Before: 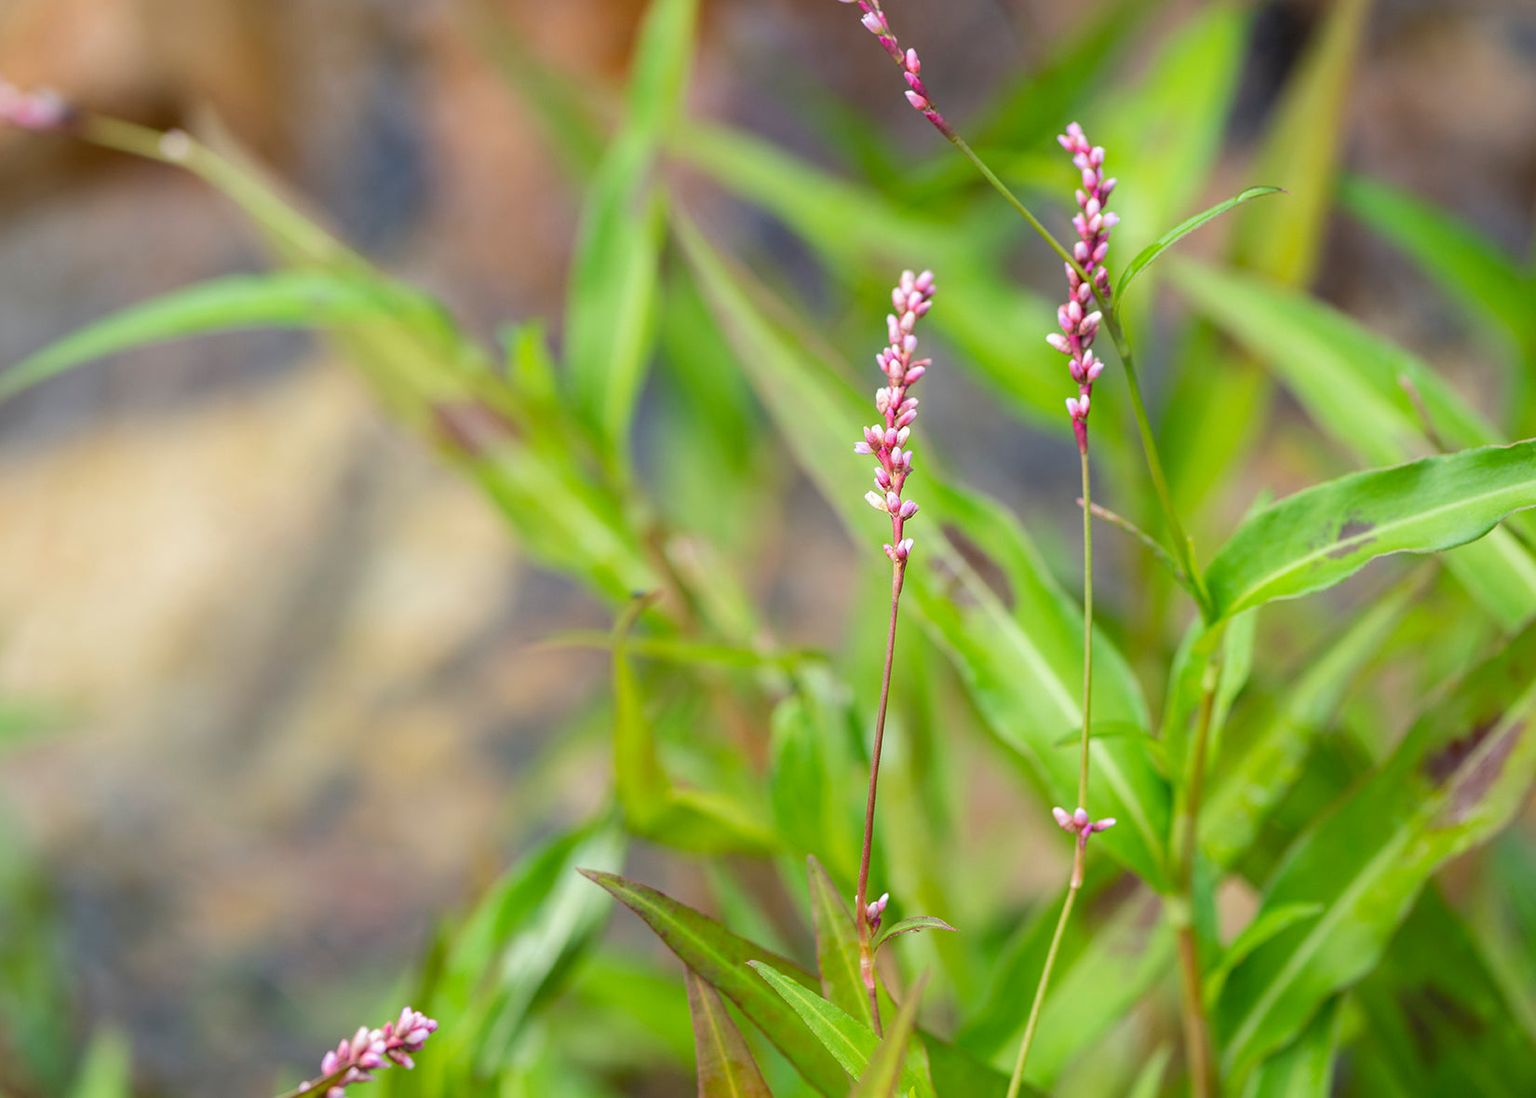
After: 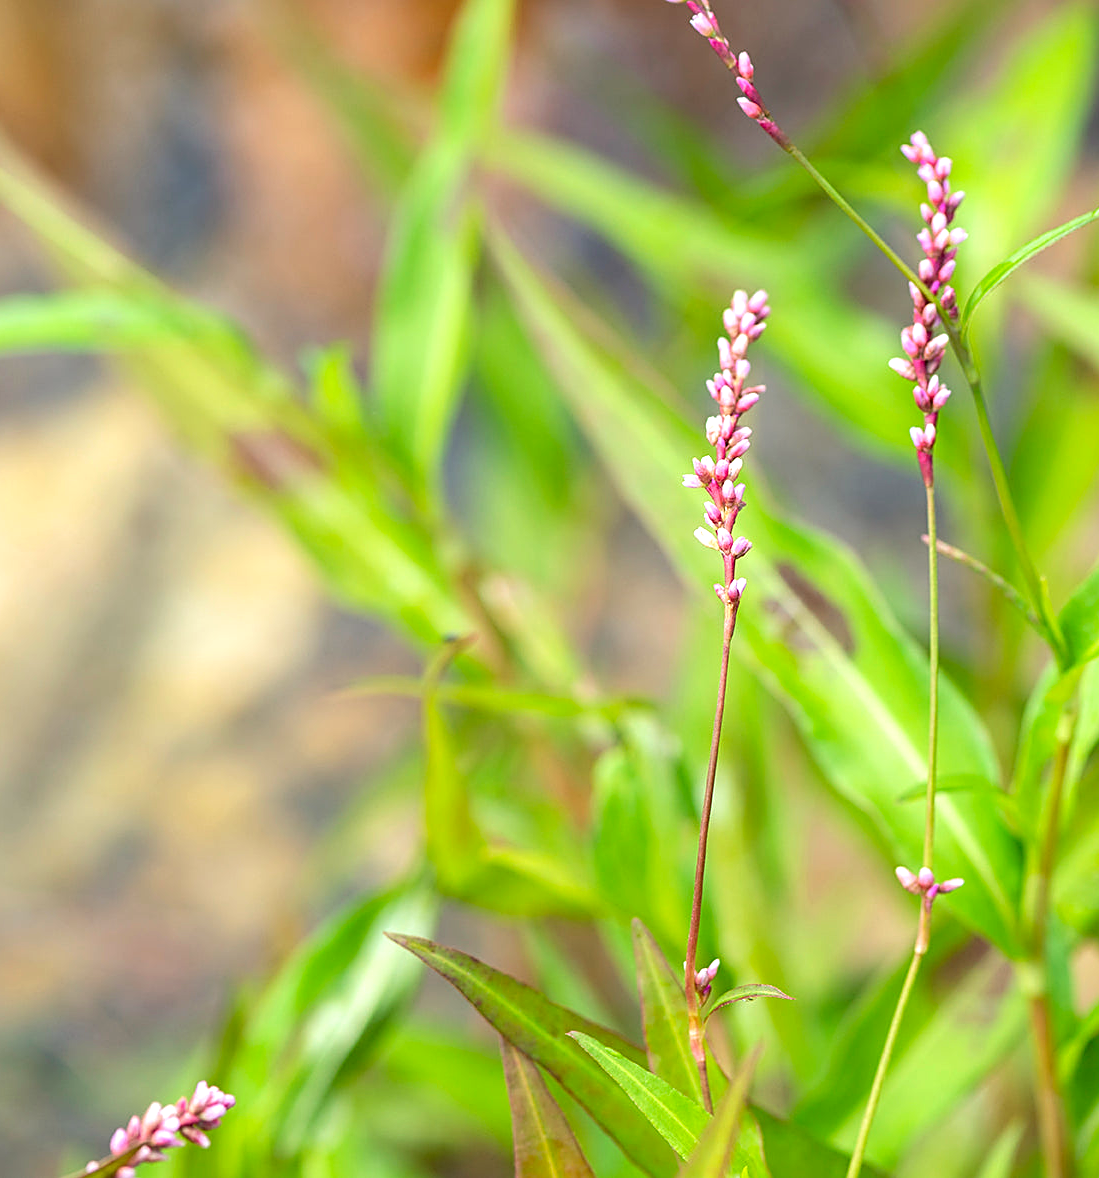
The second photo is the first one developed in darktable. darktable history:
crop and rotate: left 14.292%, right 19.041%
rgb curve: curves: ch2 [(0, 0) (0.567, 0.512) (1, 1)], mode RGB, independent channels
sharpen: on, module defaults
exposure: exposure 0.515 EV, compensate highlight preservation false
